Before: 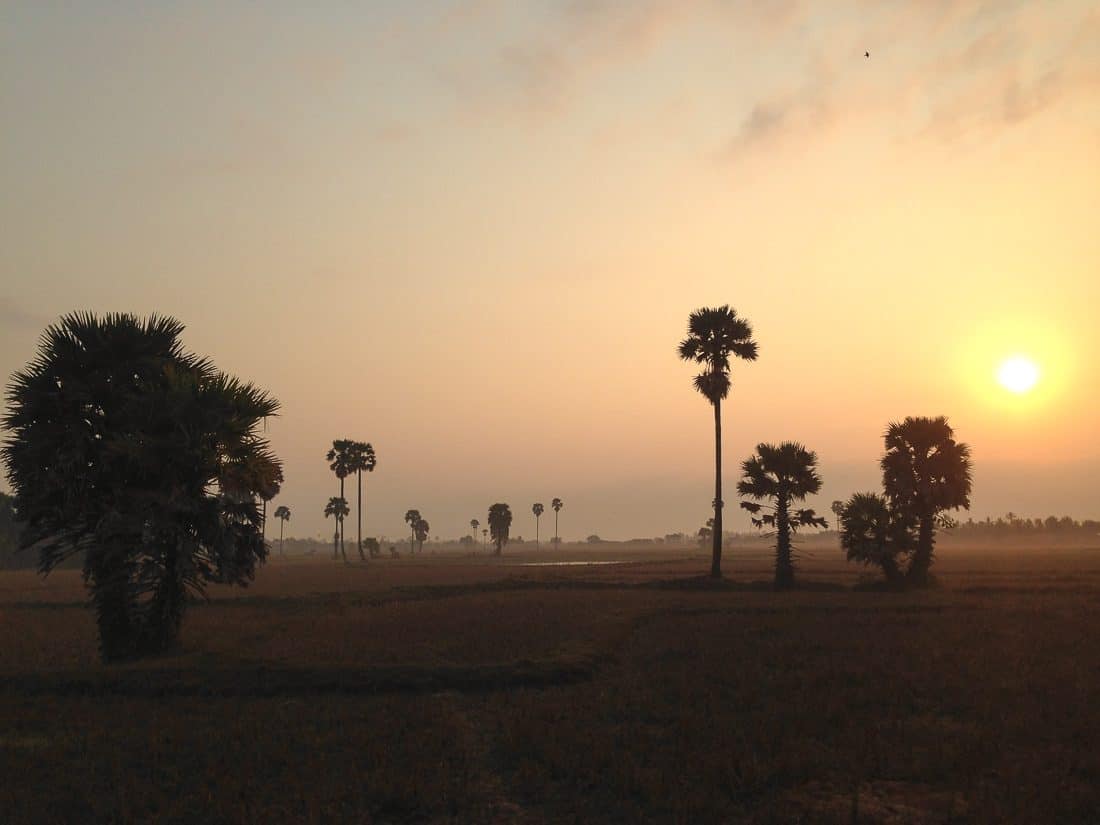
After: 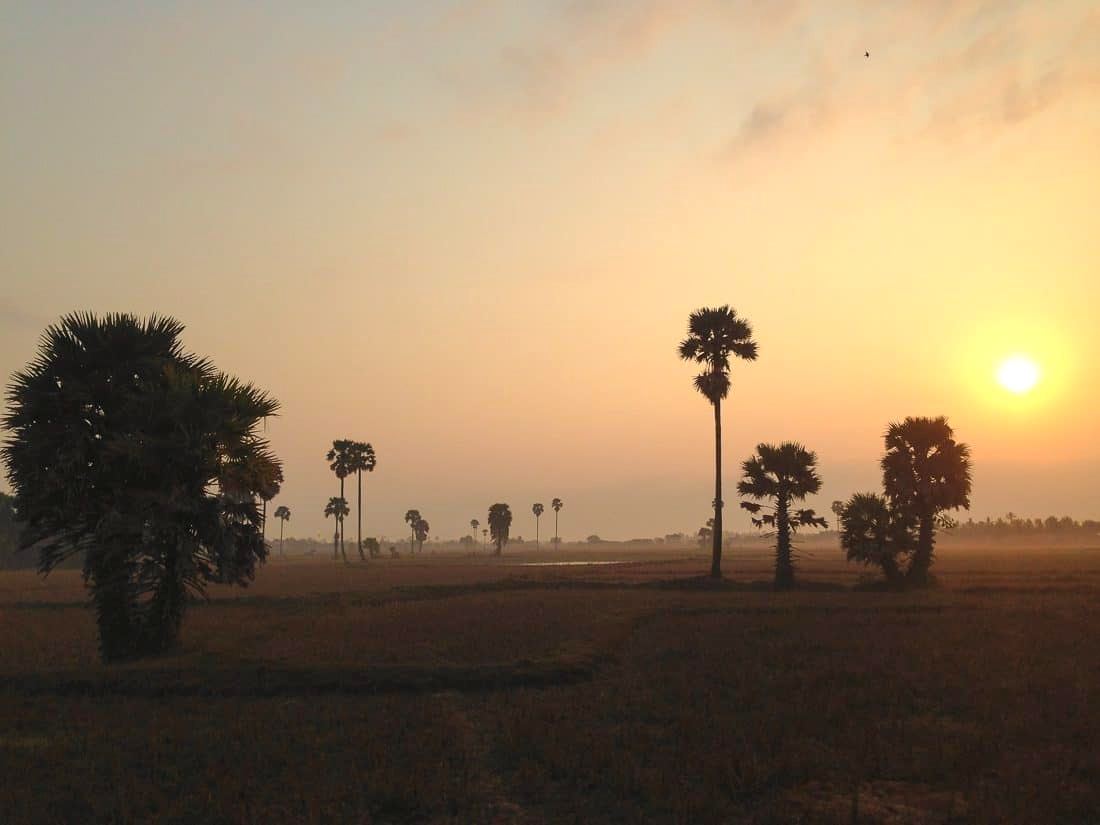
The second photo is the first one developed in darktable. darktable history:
color balance rgb: perceptual saturation grading › global saturation 0.106%, perceptual brilliance grading › mid-tones 9.967%, perceptual brilliance grading › shadows 14.51%, global vibrance 20%
